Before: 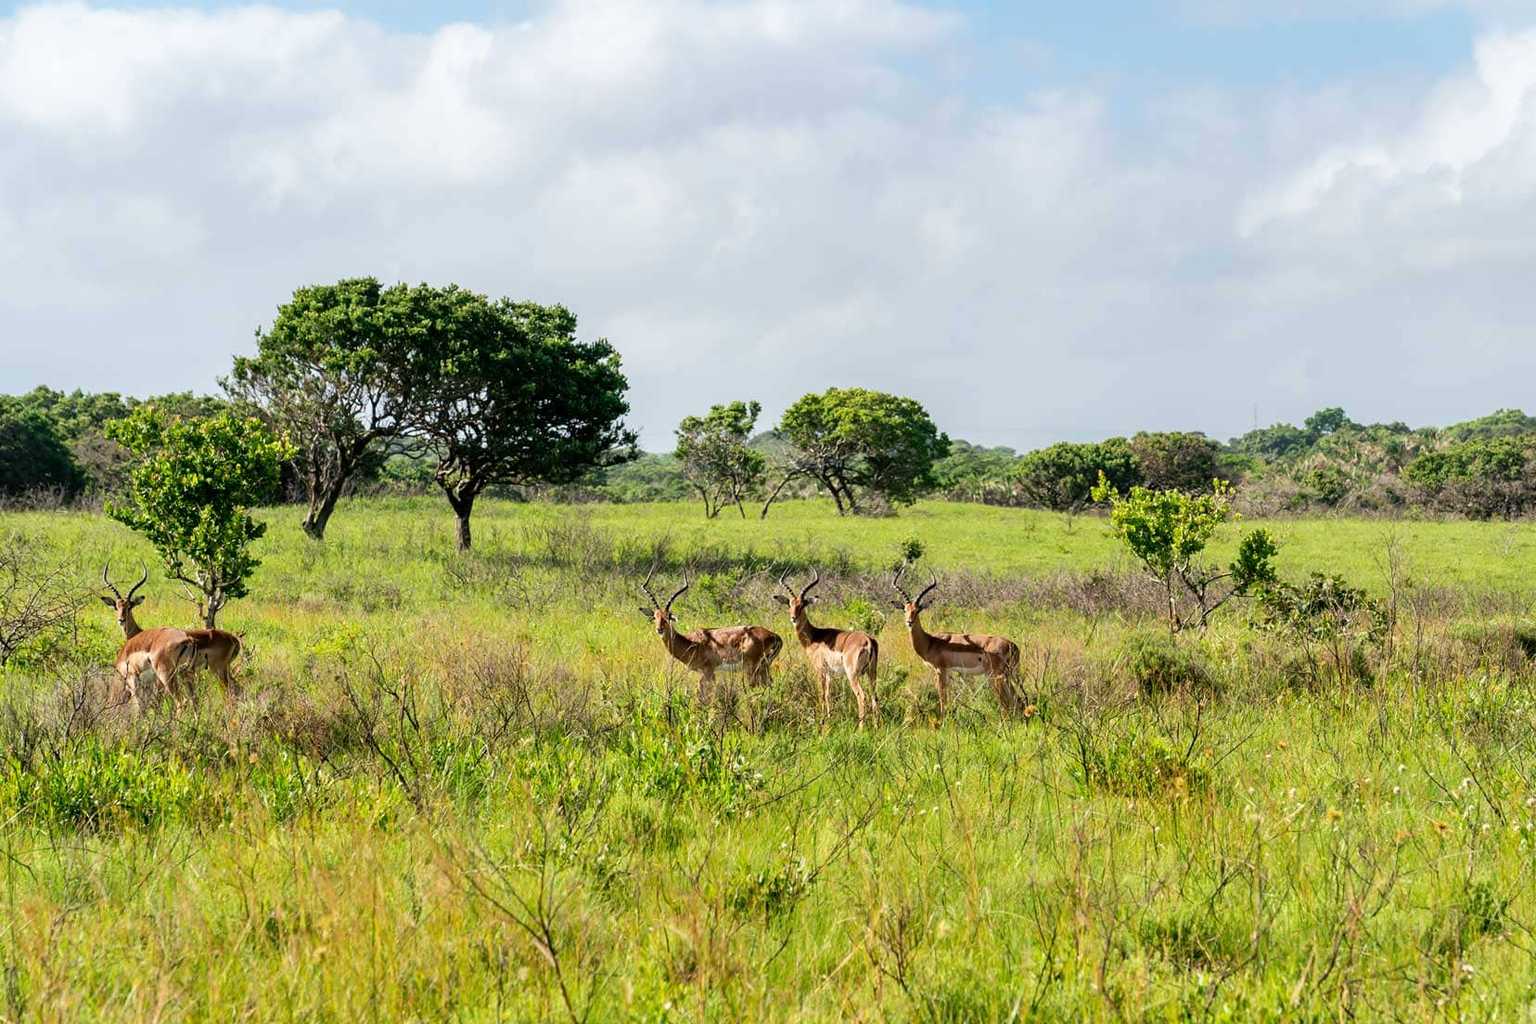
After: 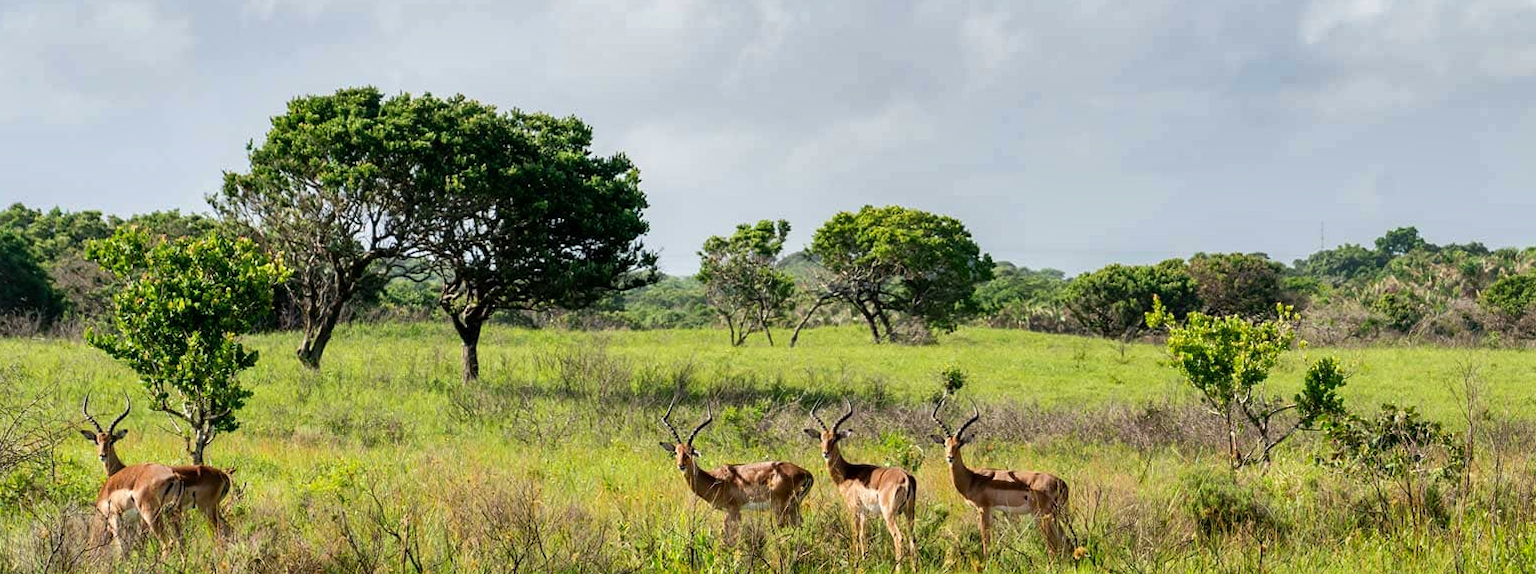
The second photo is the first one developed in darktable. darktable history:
shadows and highlights: low approximation 0.01, soften with gaussian
crop: left 1.744%, top 19.225%, right 5.069%, bottom 28.357%
